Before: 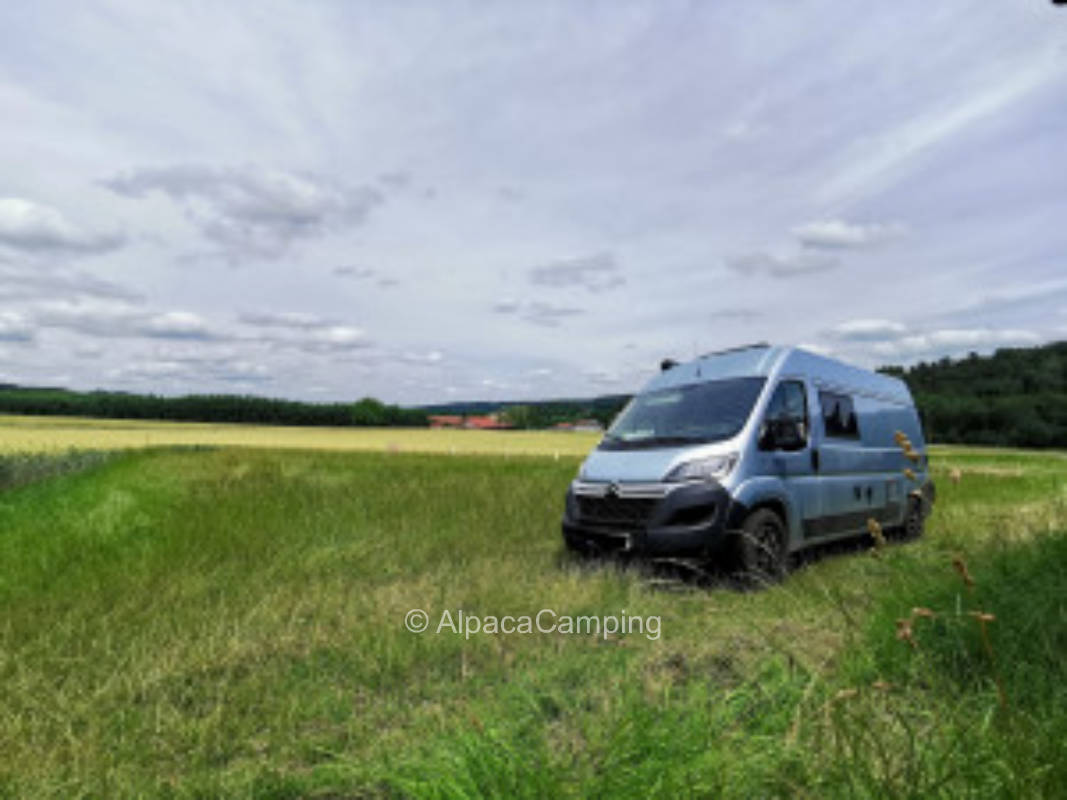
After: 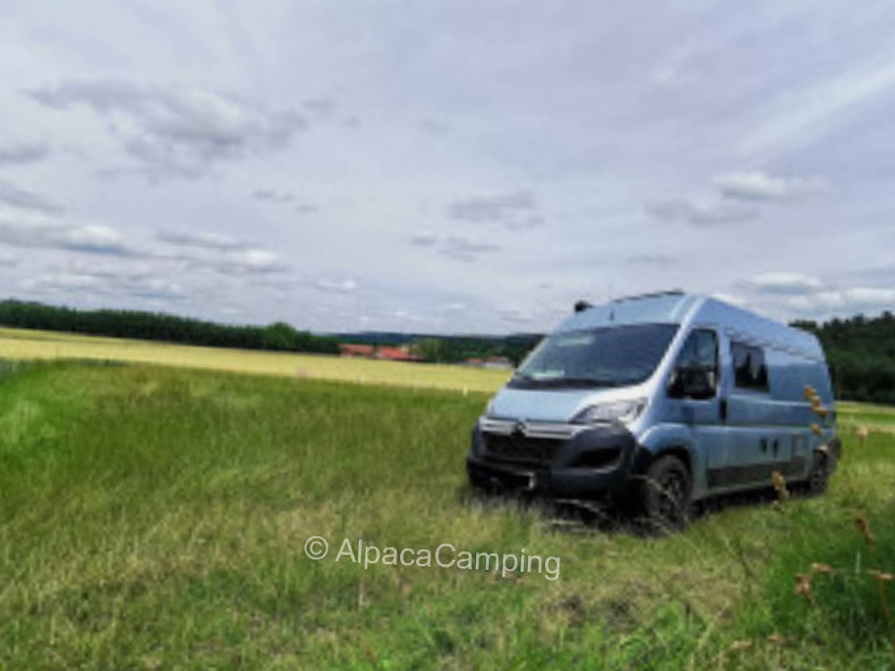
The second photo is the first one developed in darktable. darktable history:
exposure: black level correction 0, exposure -0.721 EV, compensate highlight preservation false
base curve: curves: ch0 [(0, 0) (0.557, 0.834) (1, 1)]
crop and rotate: angle -3.27°, left 5.211%, top 5.211%, right 4.607%, bottom 4.607%
